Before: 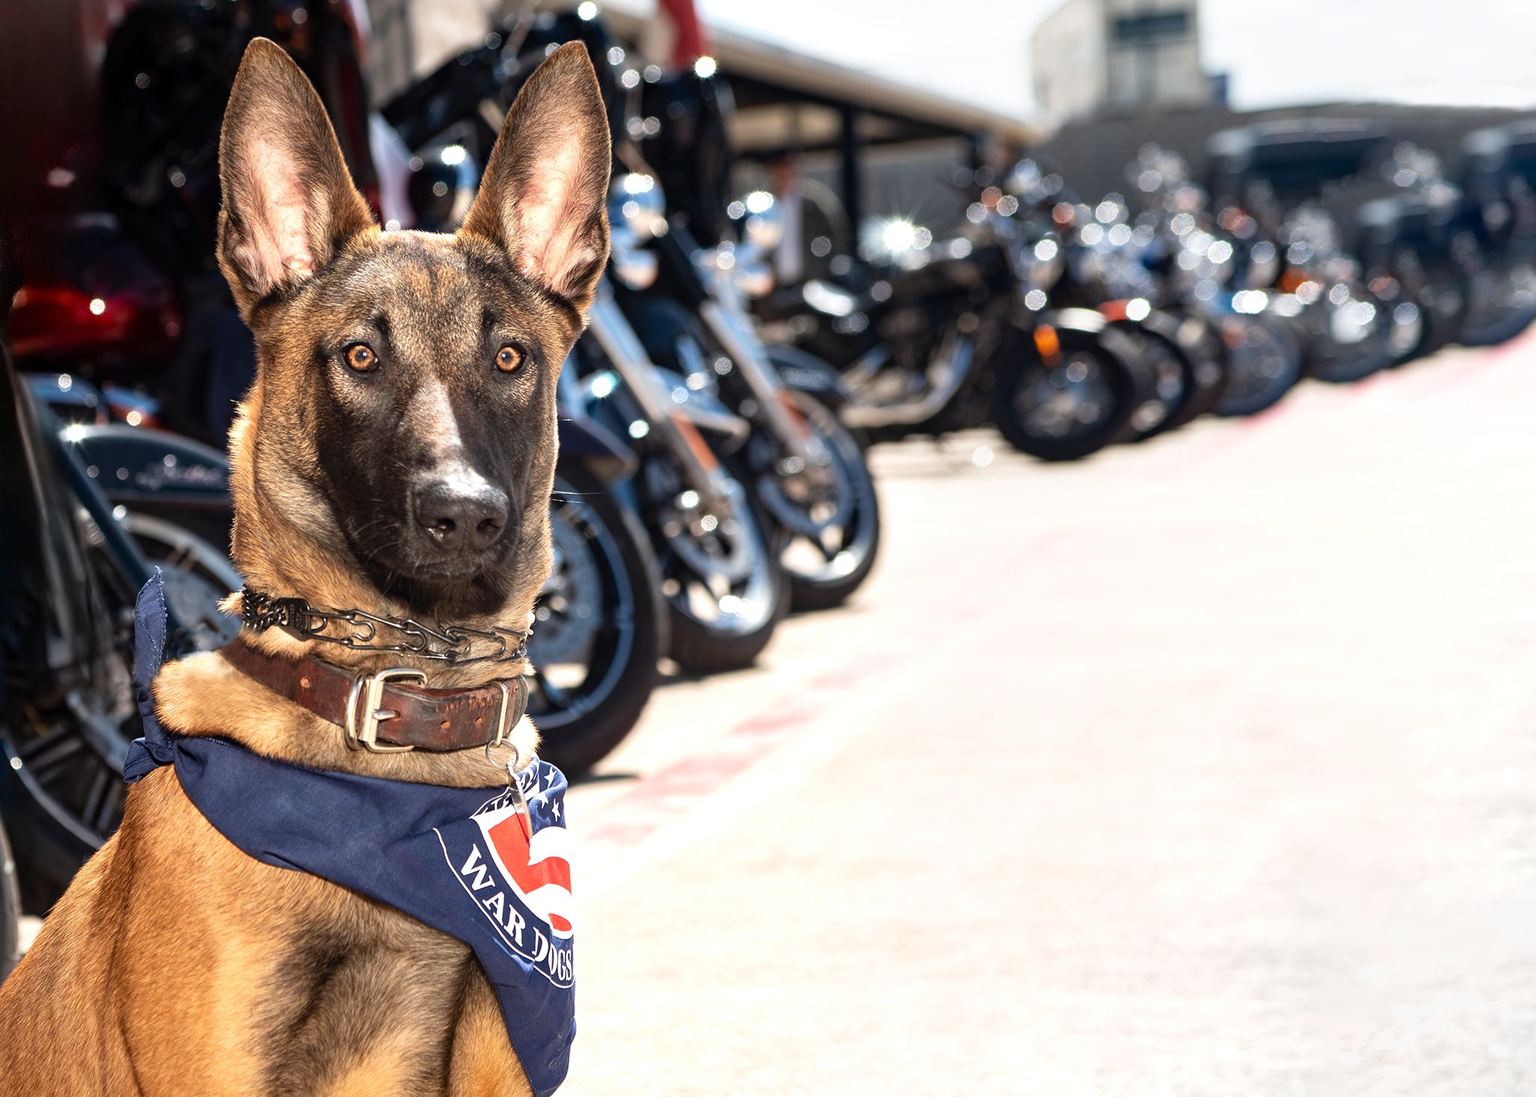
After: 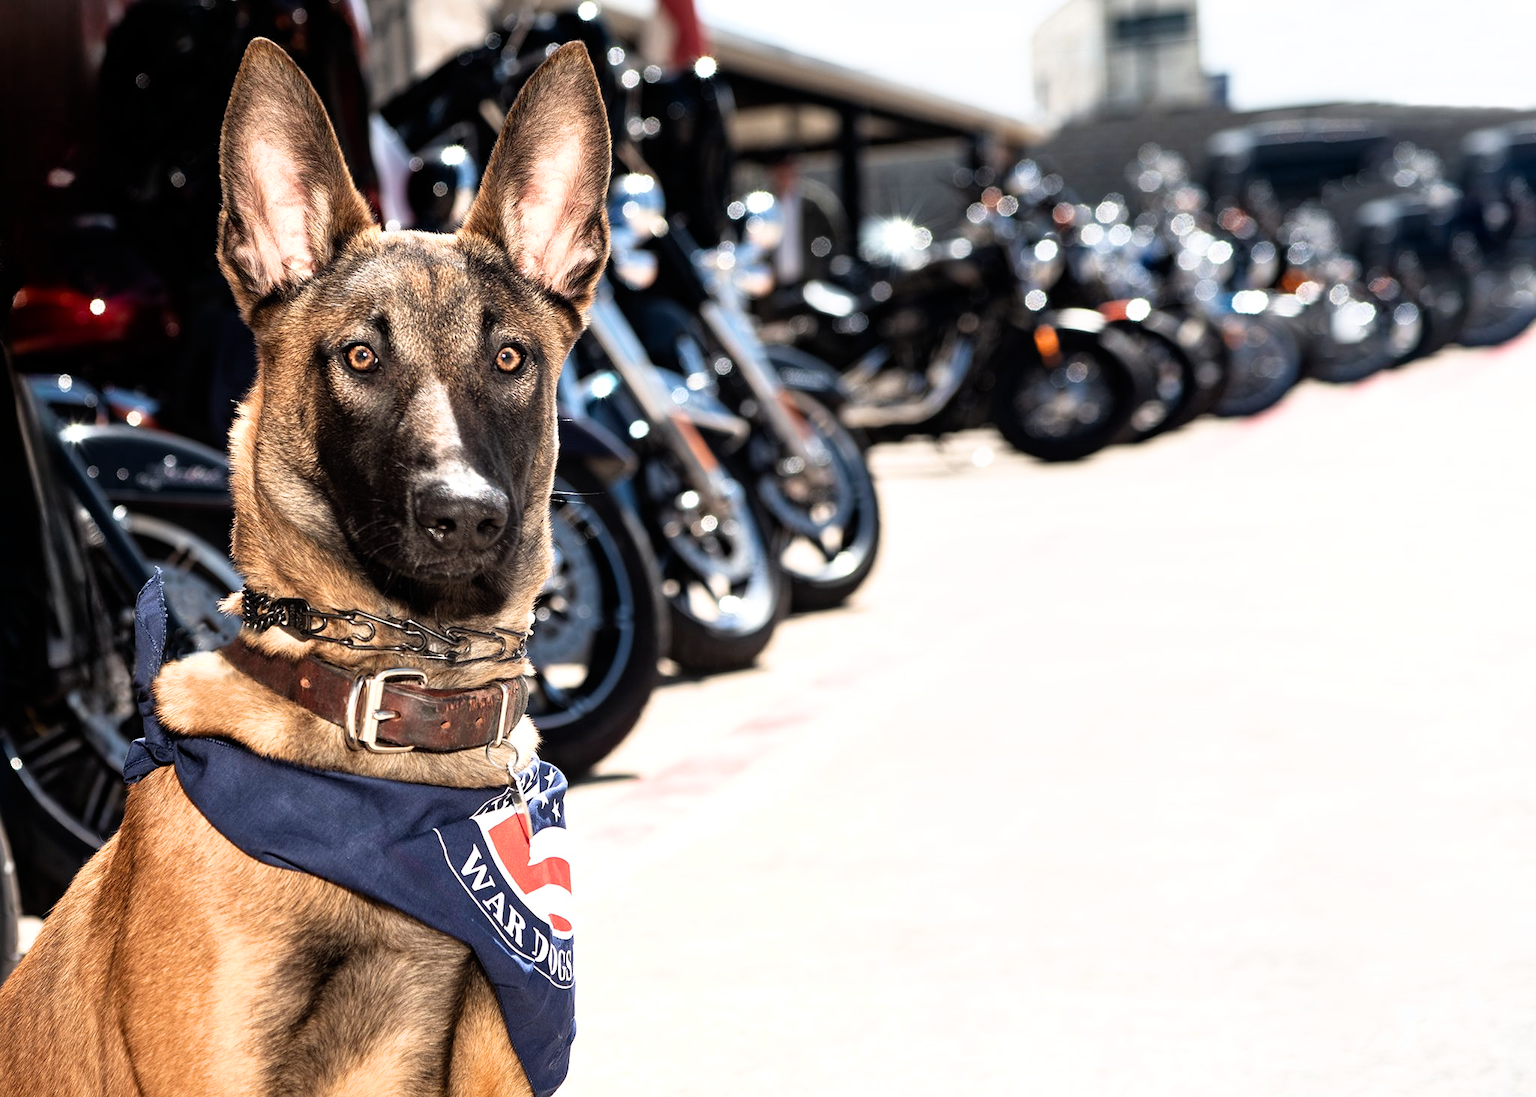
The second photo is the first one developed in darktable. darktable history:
filmic rgb: black relative exposure -7.96 EV, white relative exposure 2.47 EV, hardness 6.38
